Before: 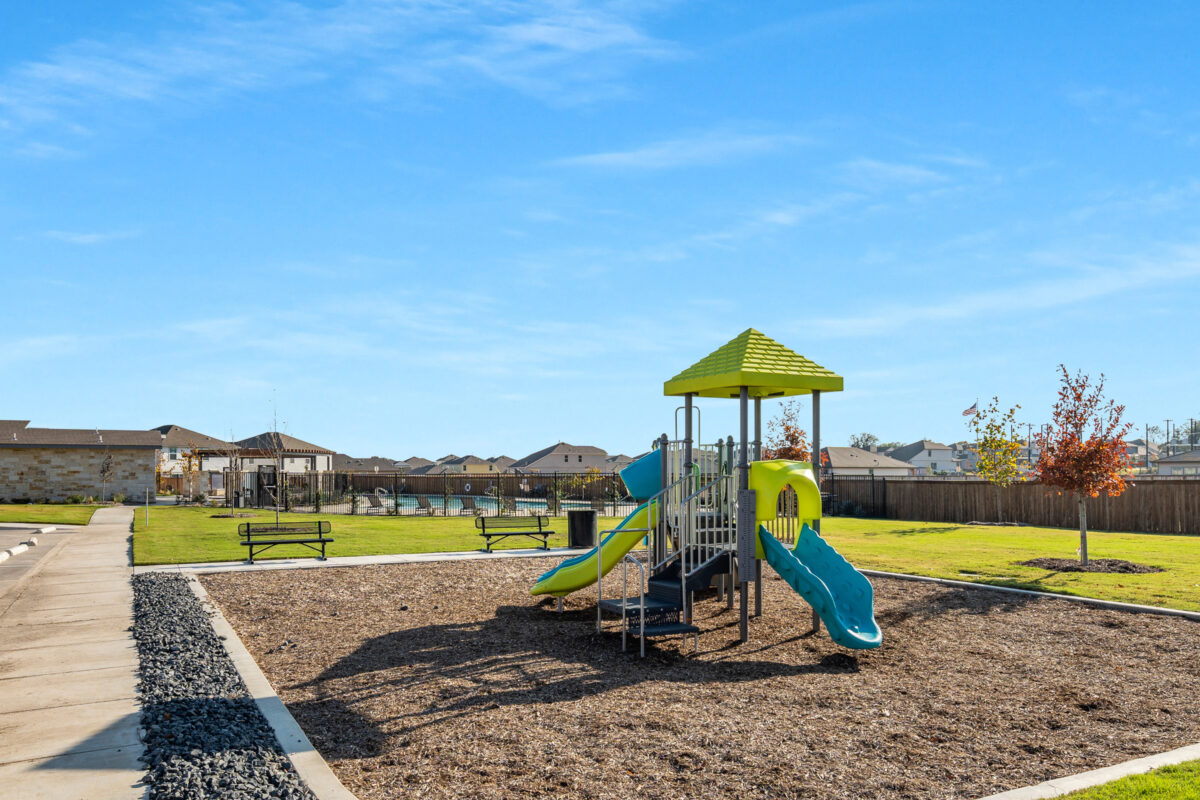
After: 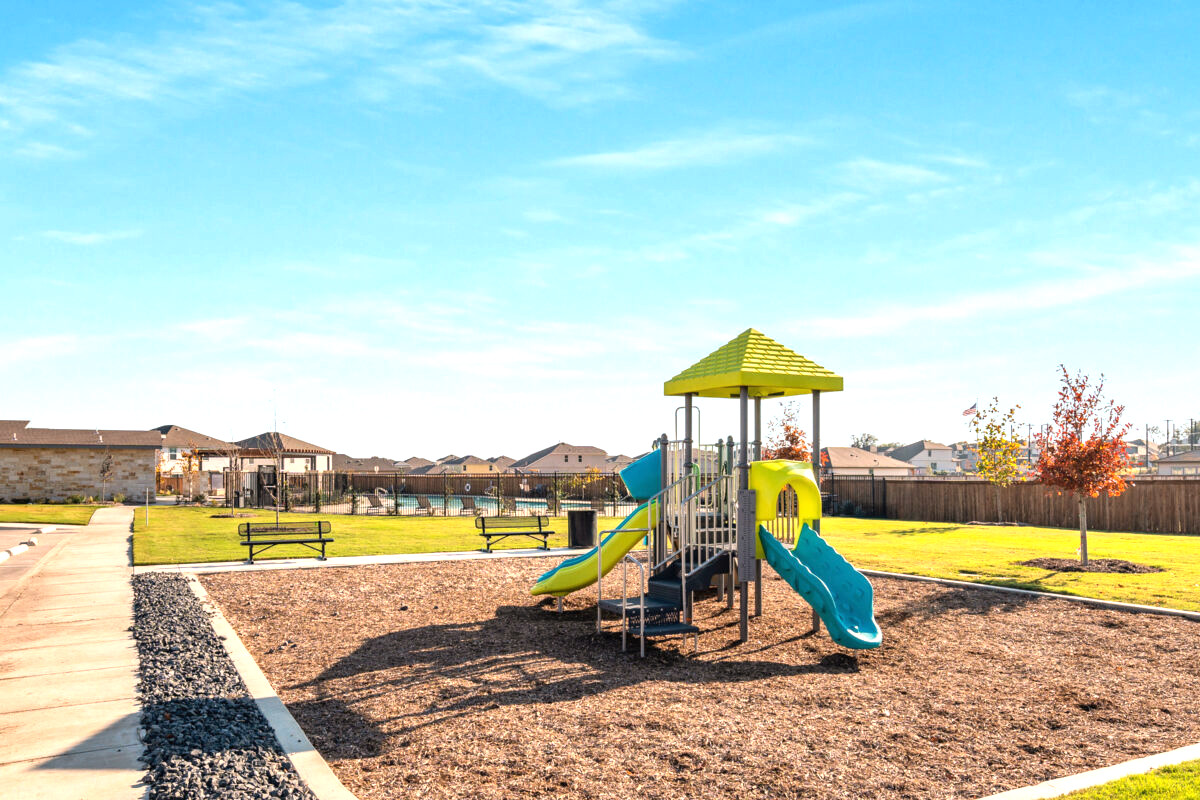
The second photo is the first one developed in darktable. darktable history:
exposure: black level correction 0, exposure 1.675 EV, compensate exposure bias true, compensate highlight preservation false
white balance: red 1.127, blue 0.943
